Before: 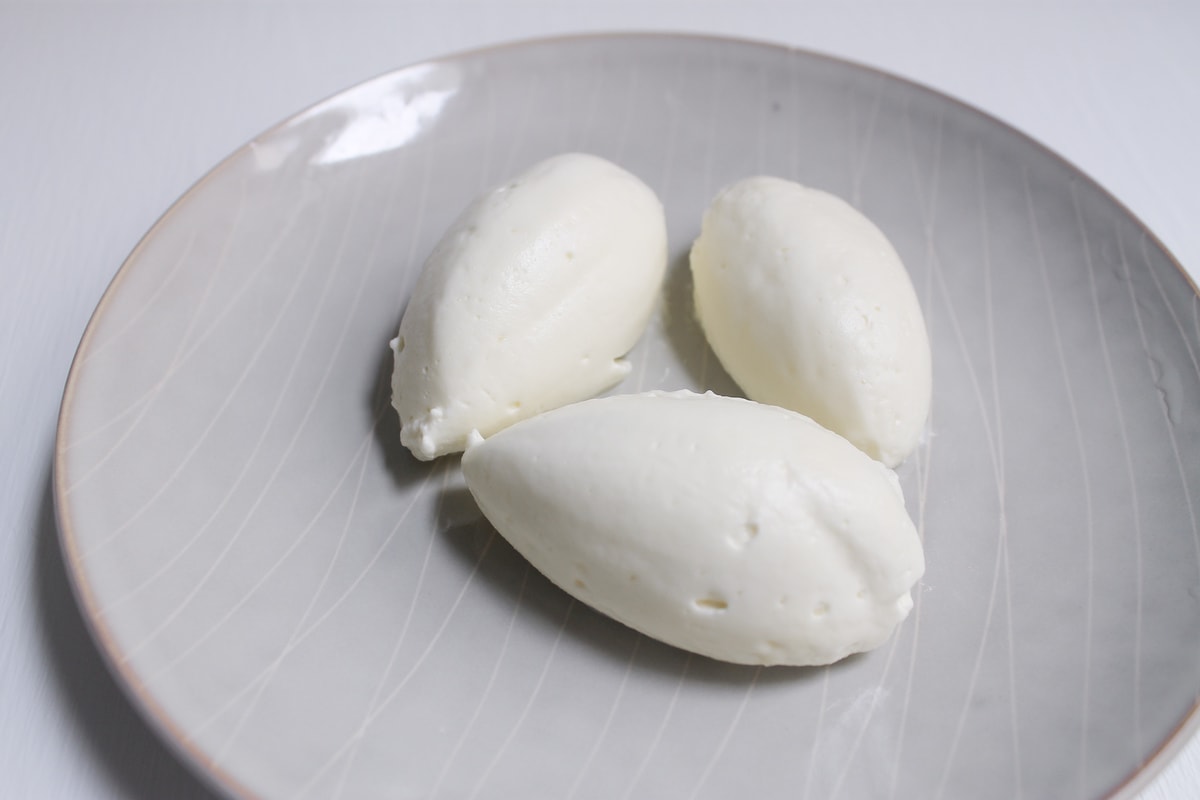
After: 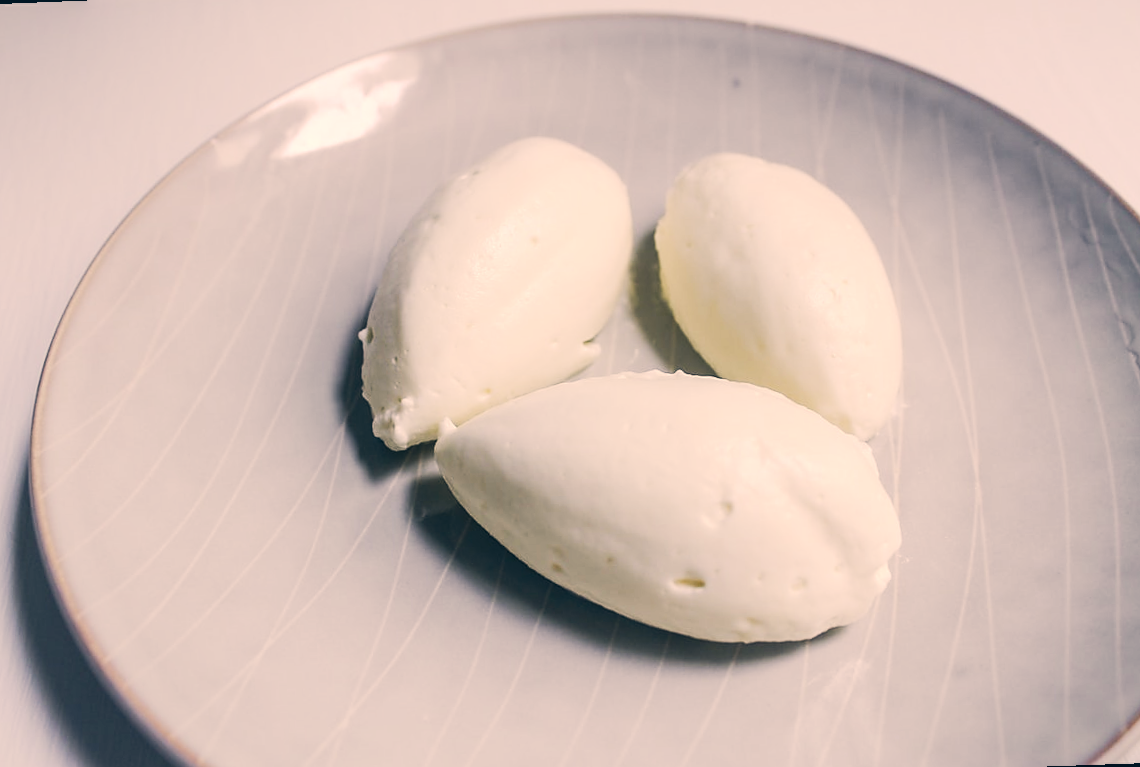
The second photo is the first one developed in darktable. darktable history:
rotate and perspective: rotation -2.12°, lens shift (vertical) 0.009, lens shift (horizontal) -0.008, automatic cropping original format, crop left 0.036, crop right 0.964, crop top 0.05, crop bottom 0.959
color correction: highlights a* 10.32, highlights b* 14.66, shadows a* -9.59, shadows b* -15.02
tone curve: curves: ch0 [(0, 0) (0.003, 0.023) (0.011, 0.024) (0.025, 0.026) (0.044, 0.035) (0.069, 0.05) (0.1, 0.071) (0.136, 0.098) (0.177, 0.135) (0.224, 0.172) (0.277, 0.227) (0.335, 0.296) (0.399, 0.372) (0.468, 0.462) (0.543, 0.58) (0.623, 0.697) (0.709, 0.789) (0.801, 0.86) (0.898, 0.918) (1, 1)], preserve colors none
local contrast: on, module defaults
sharpen: radius 1.864, amount 0.398, threshold 1.271
